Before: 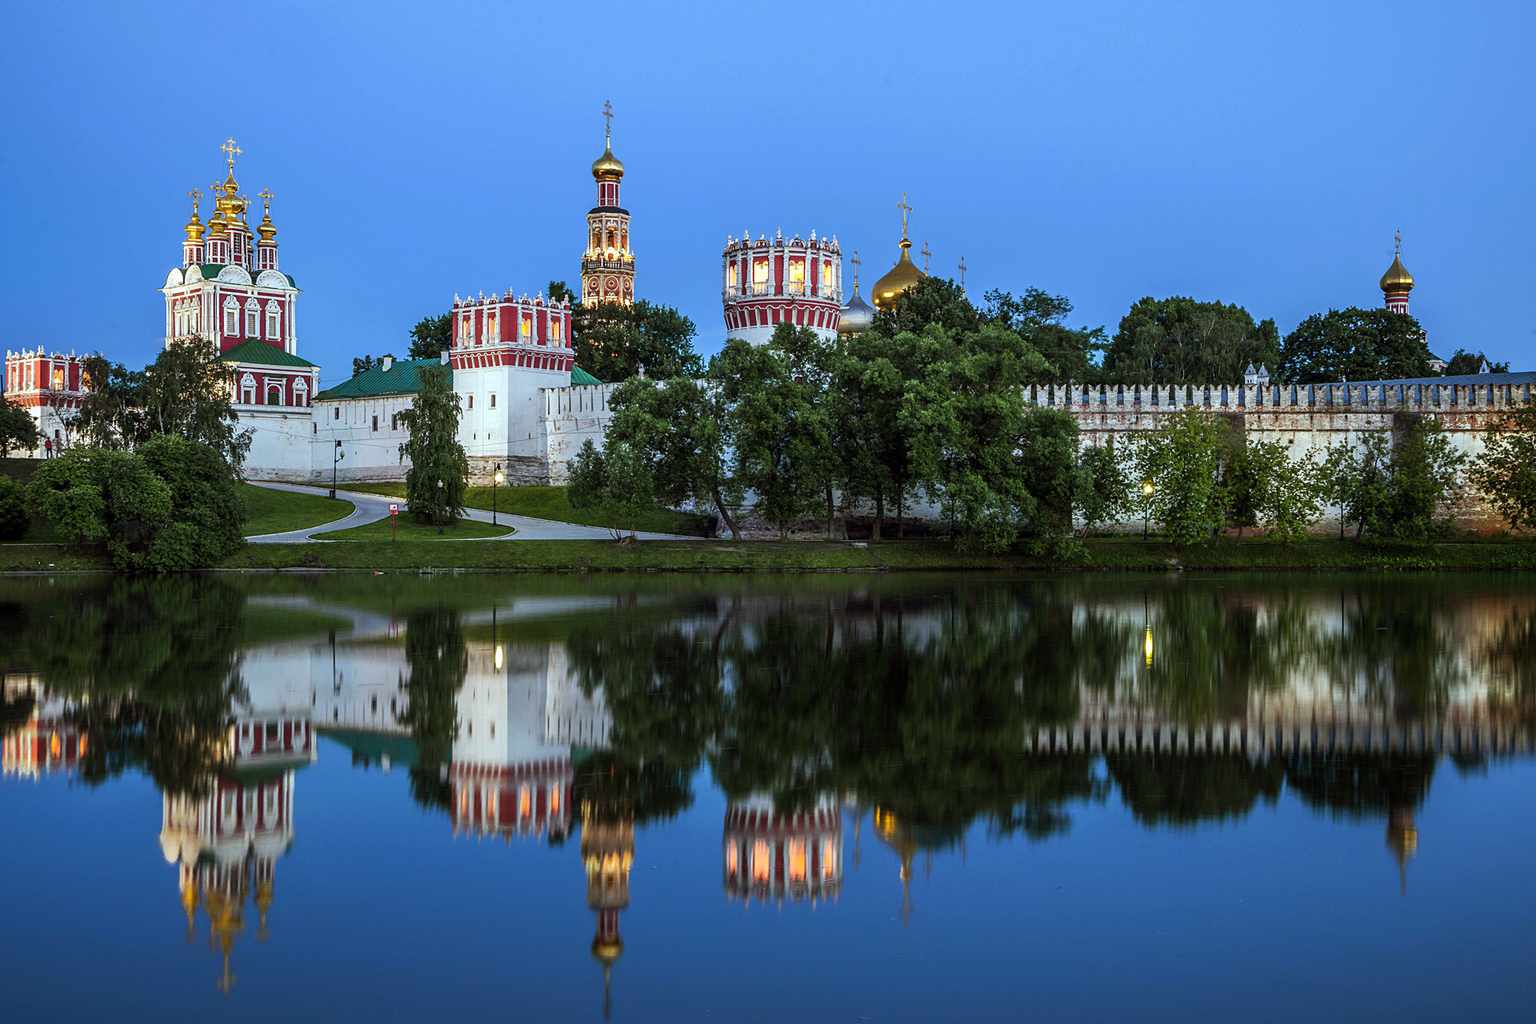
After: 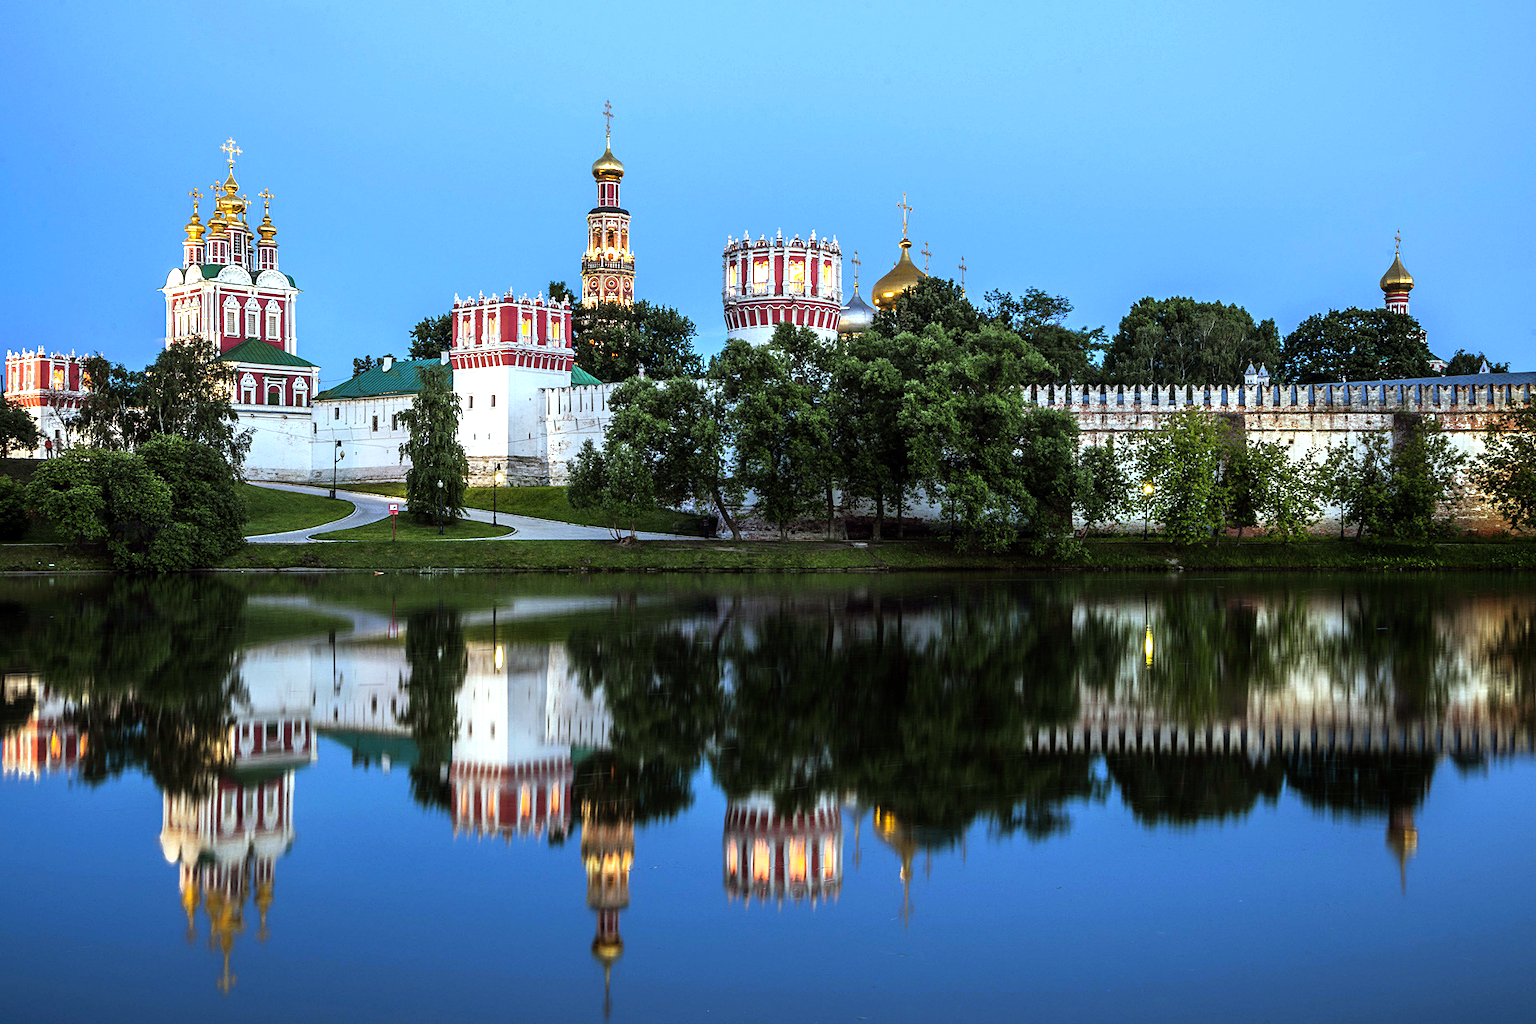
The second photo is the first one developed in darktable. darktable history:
tone equalizer: -8 EV -0.783 EV, -7 EV -0.69 EV, -6 EV -0.632 EV, -5 EV -0.382 EV, -3 EV 0.4 EV, -2 EV 0.6 EV, -1 EV 0.696 EV, +0 EV 0.734 EV
